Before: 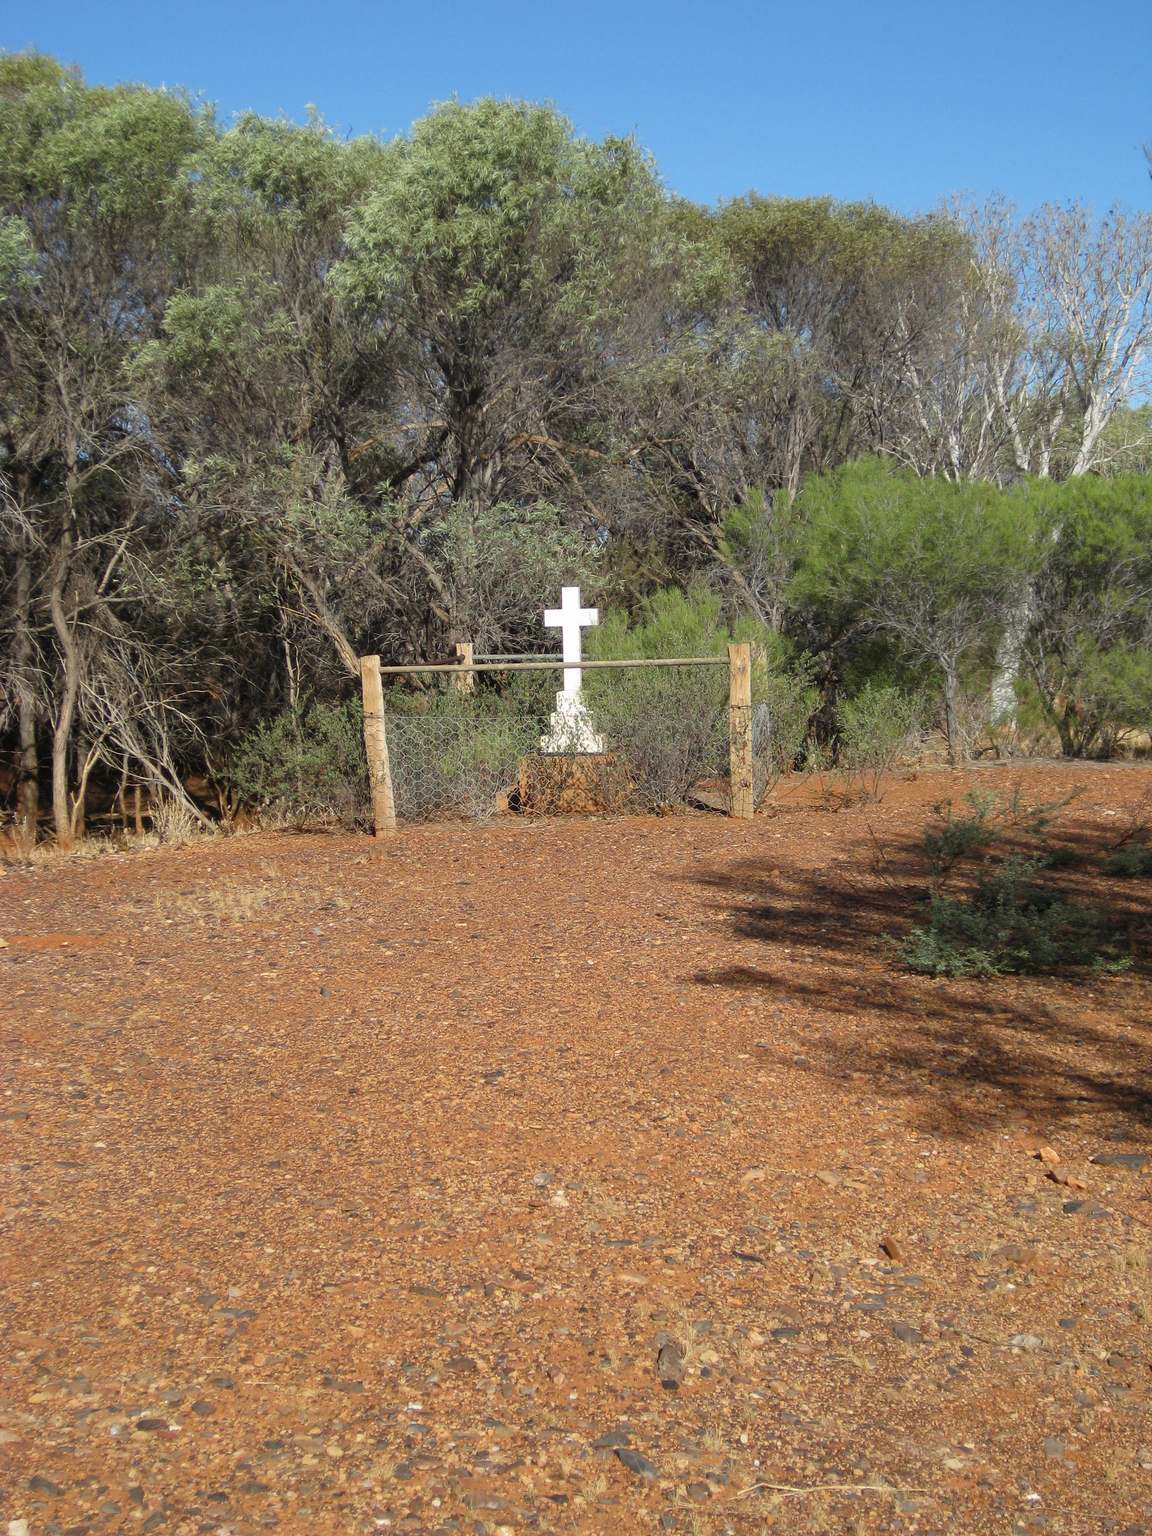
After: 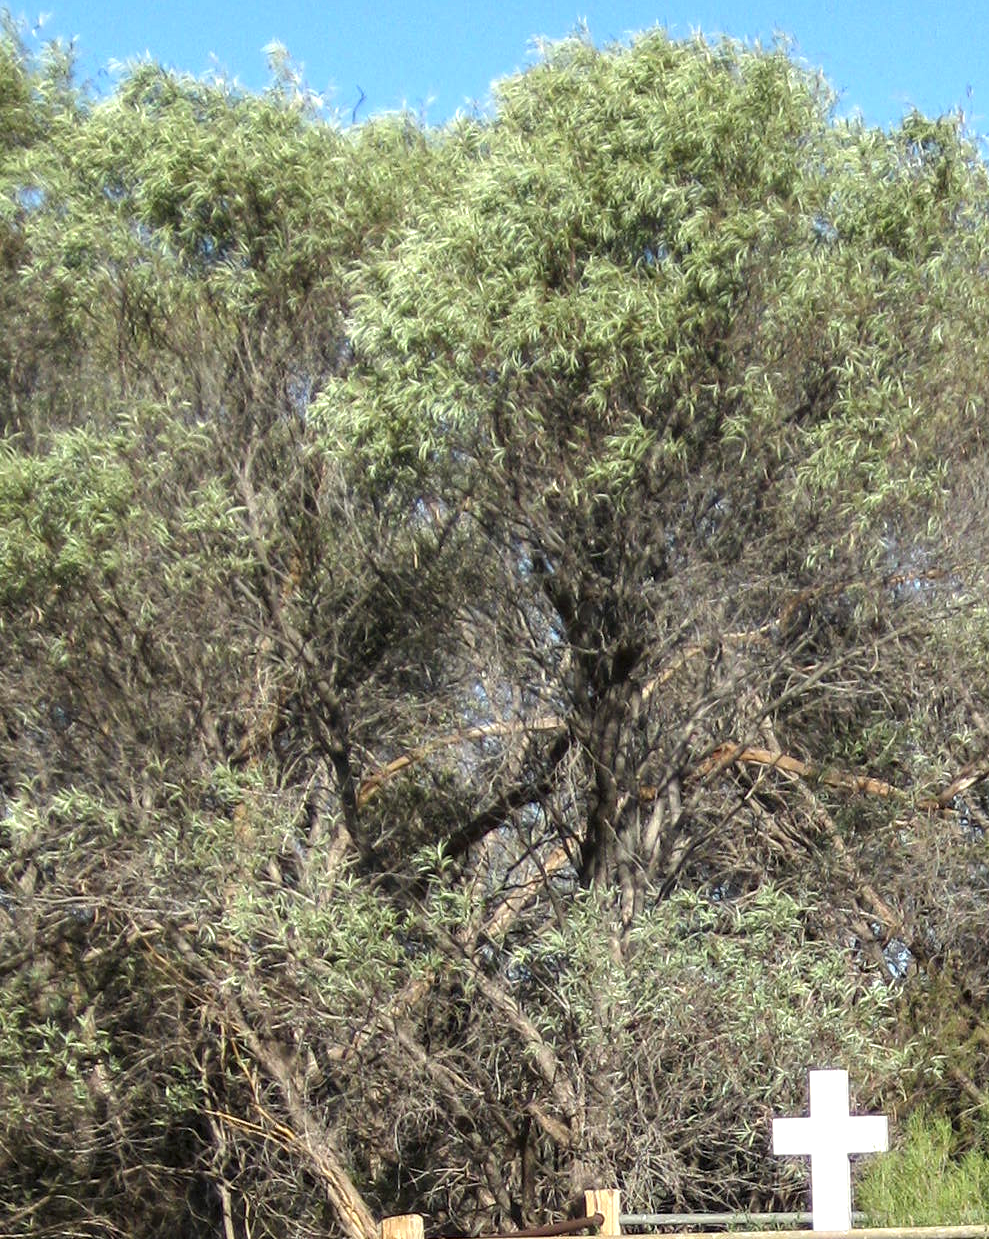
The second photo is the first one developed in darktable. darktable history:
exposure: black level correction 0, exposure 0.698 EV, compensate highlight preservation false
crop: left 15.704%, top 5.441%, right 43.856%, bottom 56.589%
local contrast: shadows 93%, midtone range 0.494
